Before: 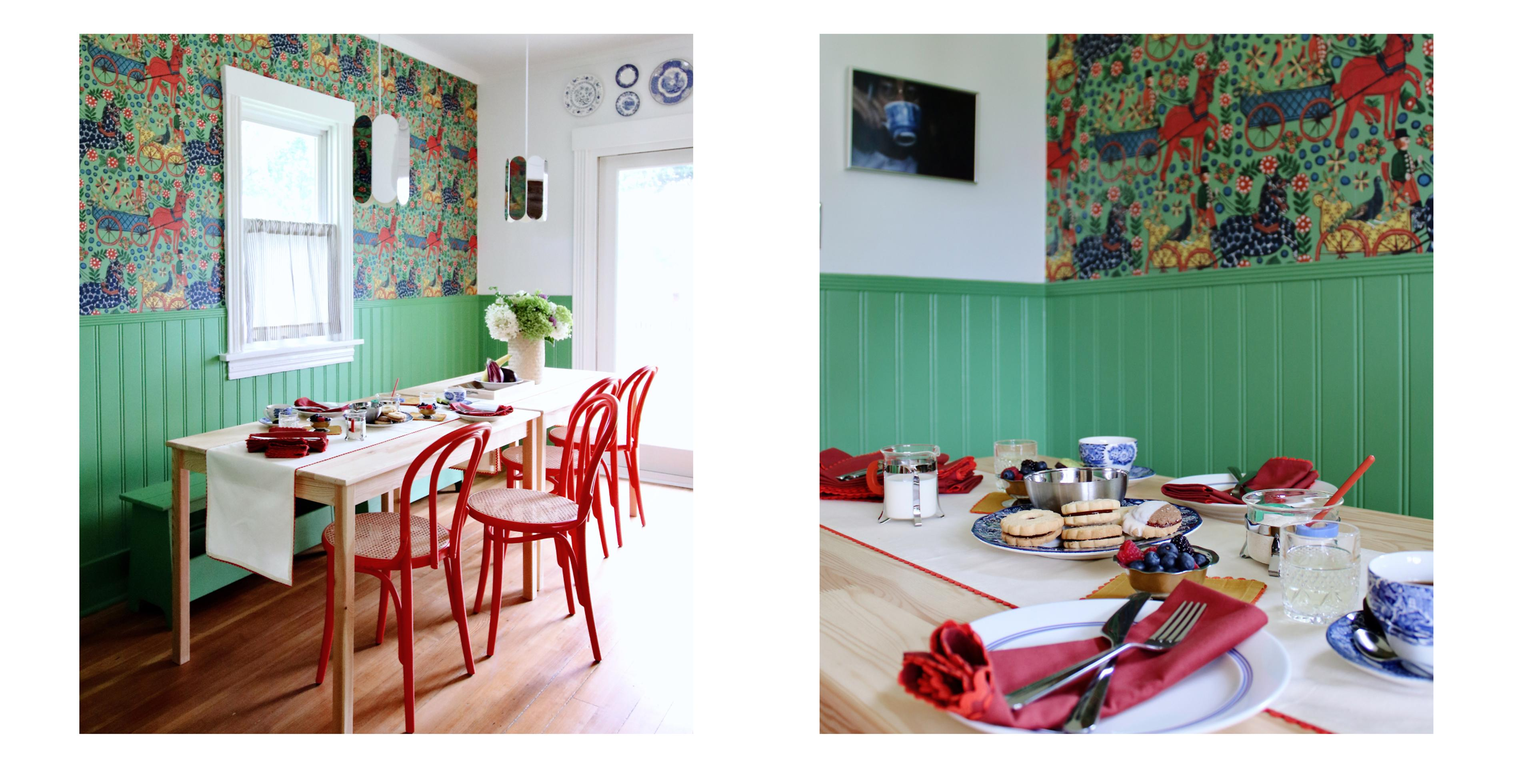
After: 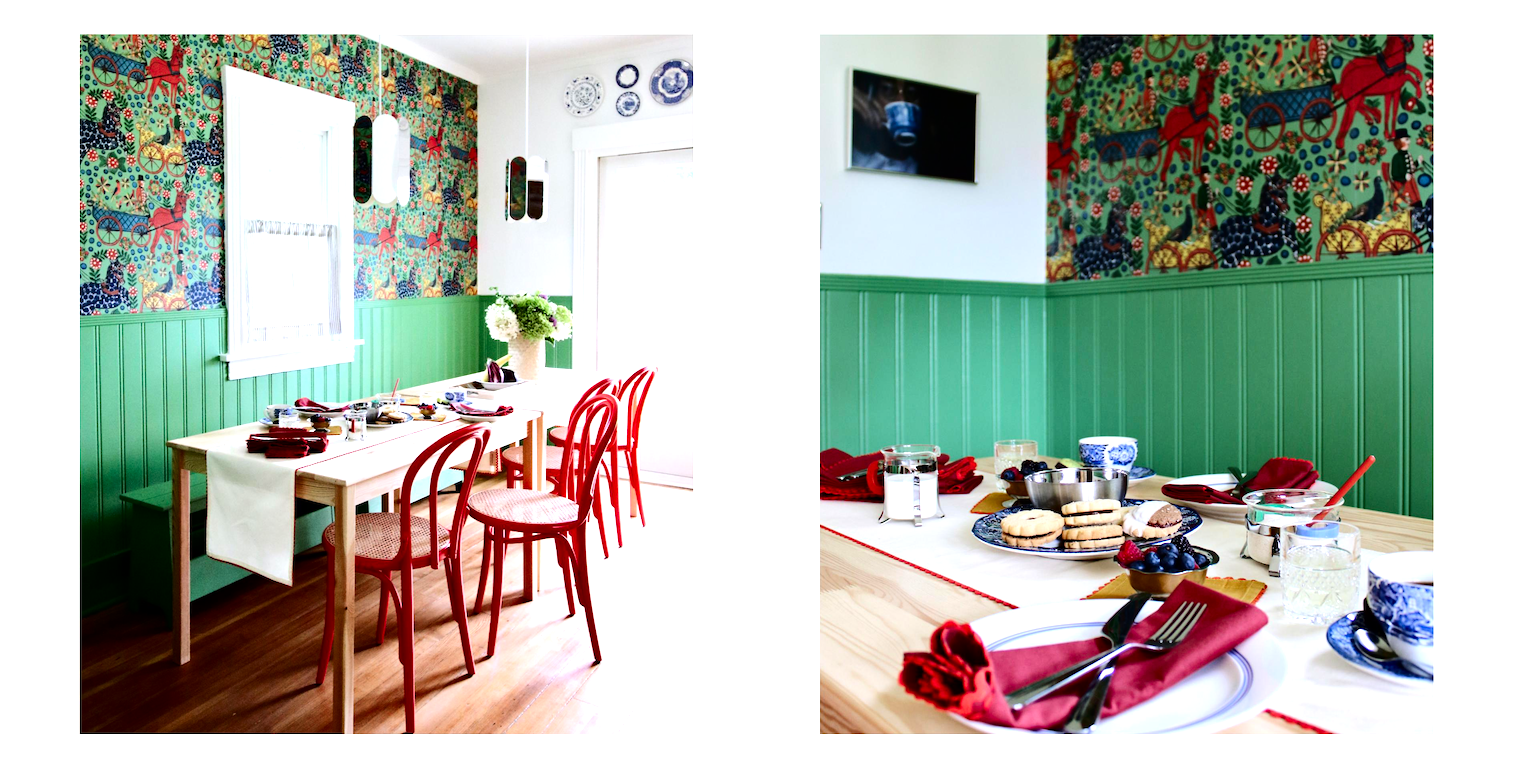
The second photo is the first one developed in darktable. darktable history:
tone equalizer: -8 EV -0.727 EV, -7 EV -0.718 EV, -6 EV -0.576 EV, -5 EV -0.361 EV, -3 EV 0.403 EV, -2 EV 0.6 EV, -1 EV 0.685 EV, +0 EV 0.776 EV, edges refinement/feathering 500, mask exposure compensation -1.57 EV, preserve details no
contrast brightness saturation: contrast 0.132, brightness -0.059, saturation 0.161
